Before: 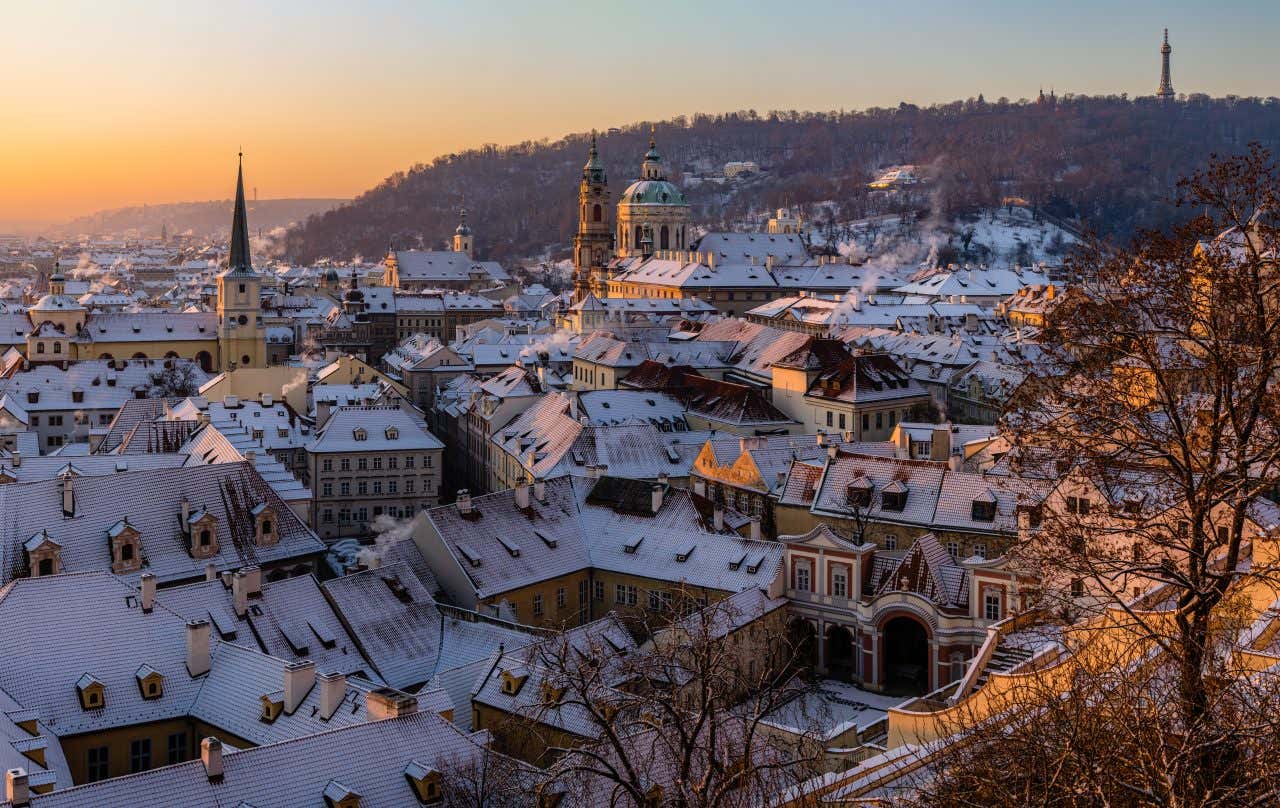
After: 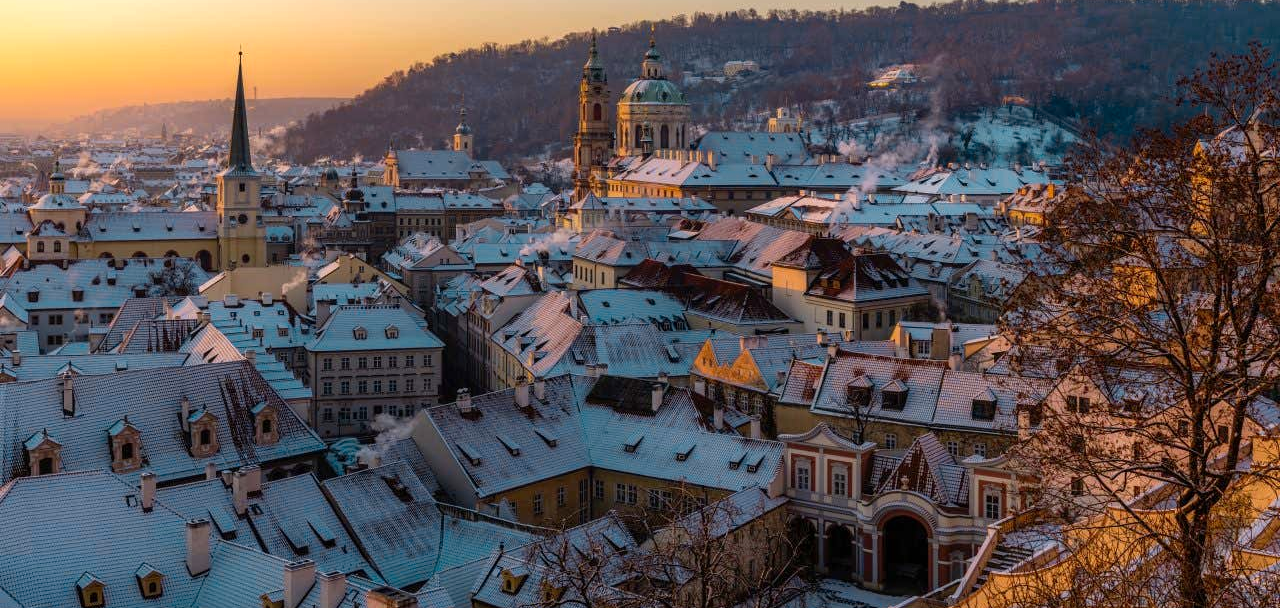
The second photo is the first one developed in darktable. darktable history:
color zones: curves: ch0 [(0.254, 0.492) (0.724, 0.62)]; ch1 [(0.25, 0.528) (0.719, 0.796)]; ch2 [(0, 0.472) (0.25, 0.5) (0.73, 0.184)]
tone equalizer: -8 EV -0.001 EV, -7 EV 0.001 EV, -6 EV -0.003 EV, -5 EV -0.013 EV, -4 EV -0.059 EV, -3 EV -0.212 EV, -2 EV -0.237 EV, -1 EV 0.081 EV, +0 EV 0.325 EV, mask exposure compensation -0.495 EV
crop and rotate: top 12.524%, bottom 12.172%
